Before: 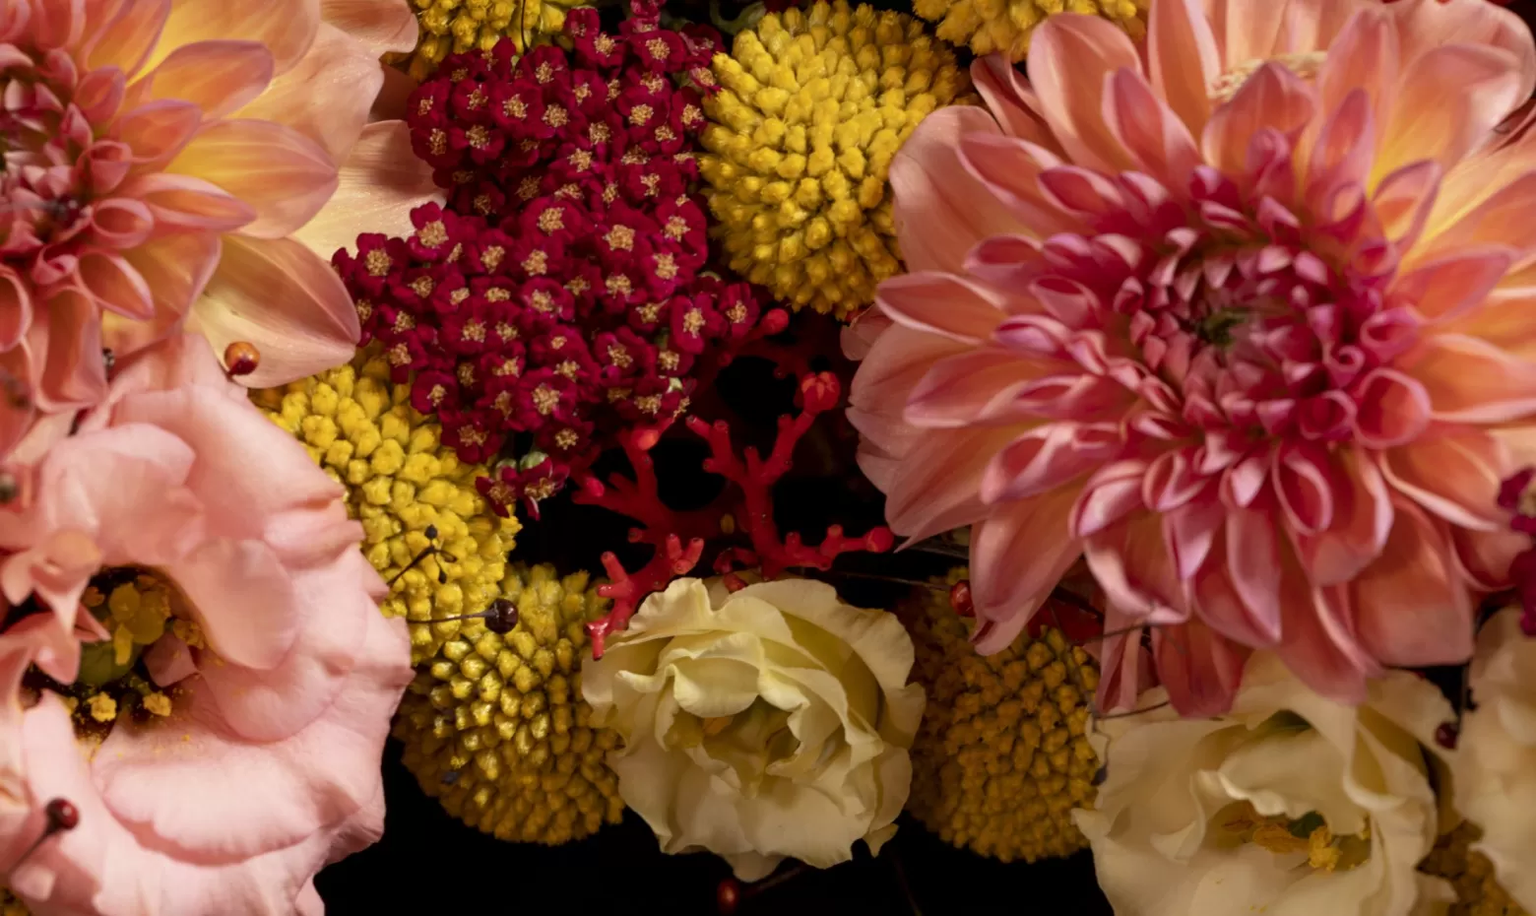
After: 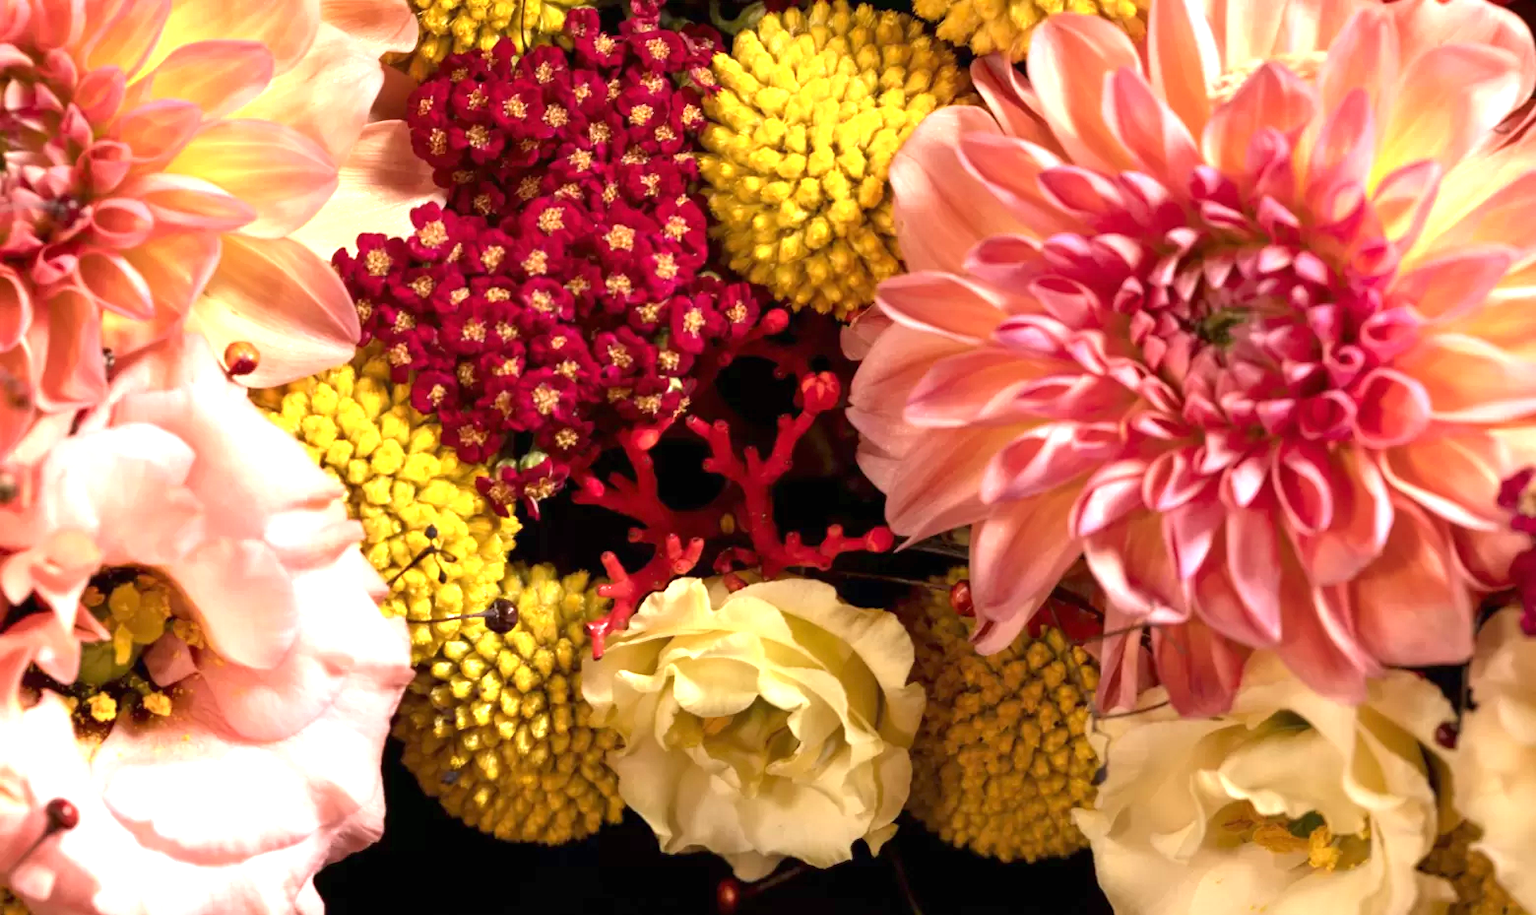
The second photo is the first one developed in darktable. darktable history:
exposure: black level correction 0, exposure 1.387 EV, compensate highlight preservation false
